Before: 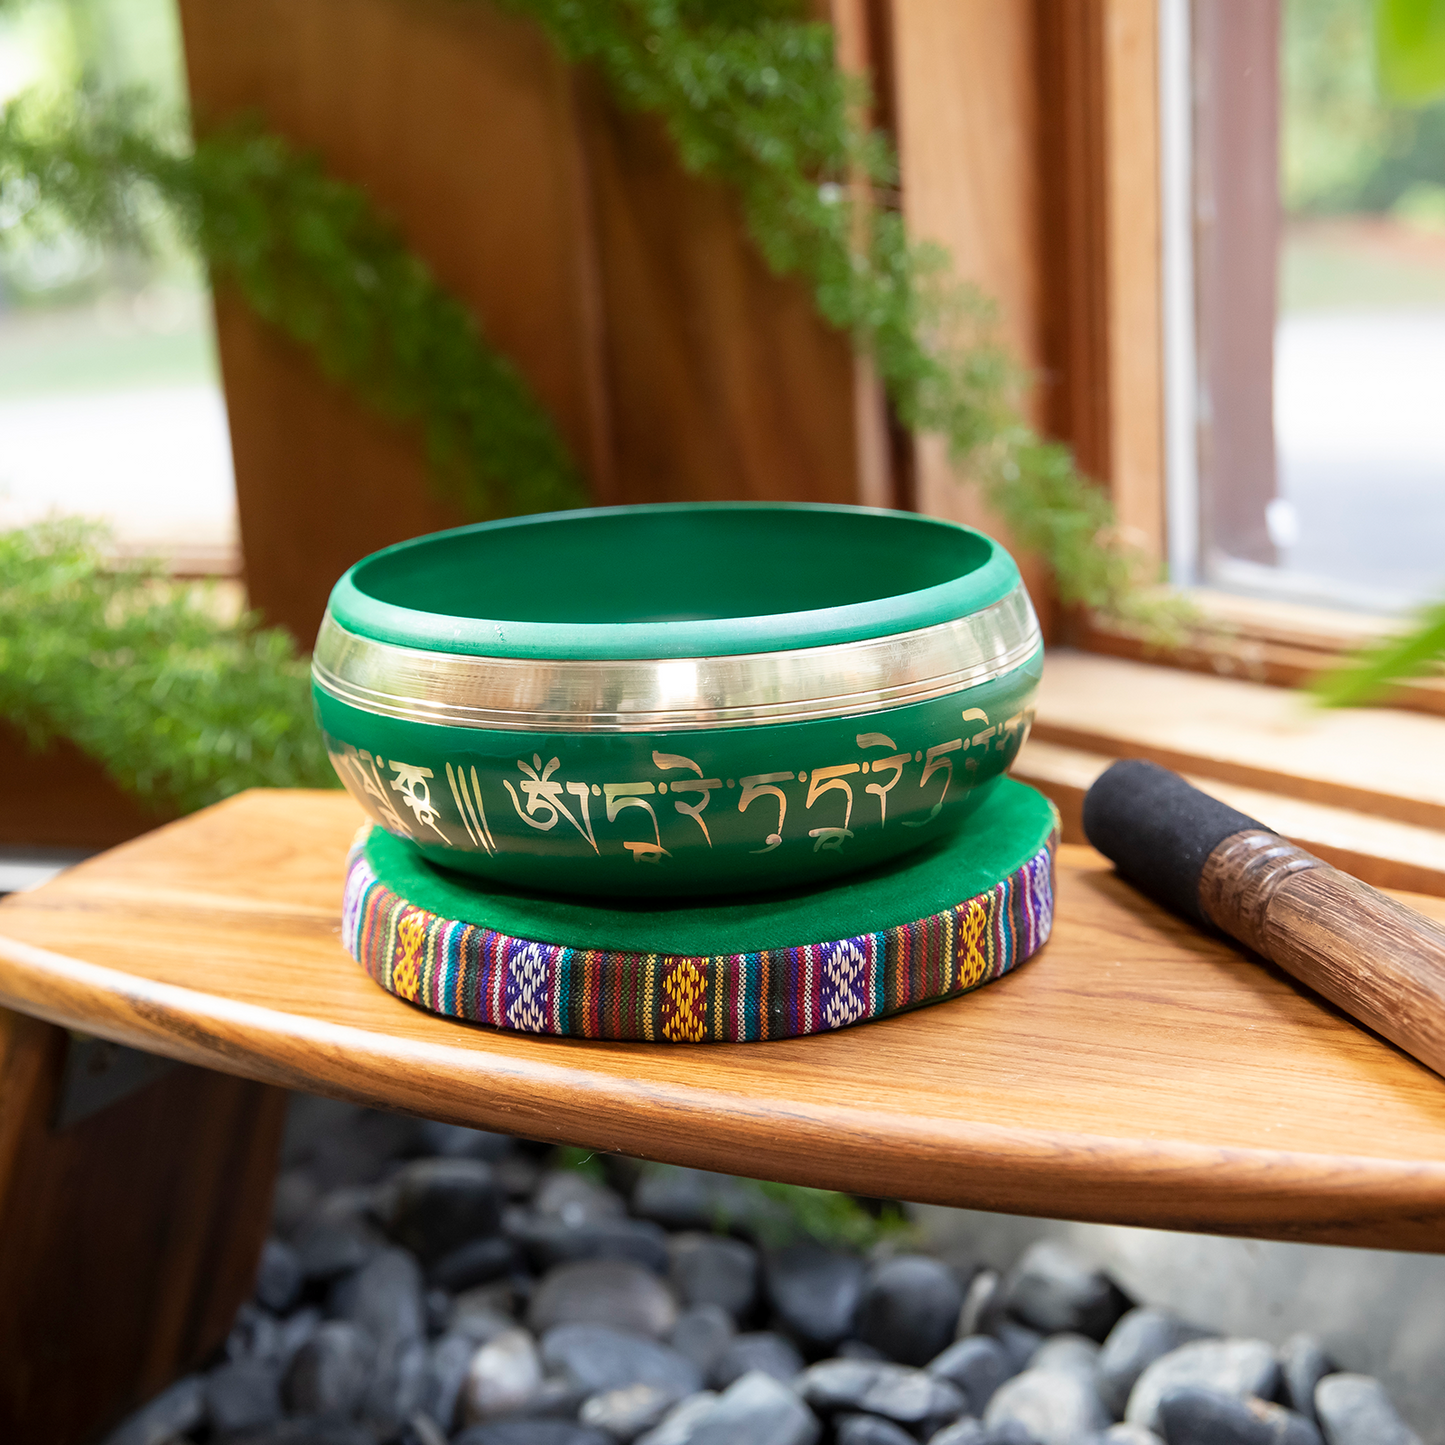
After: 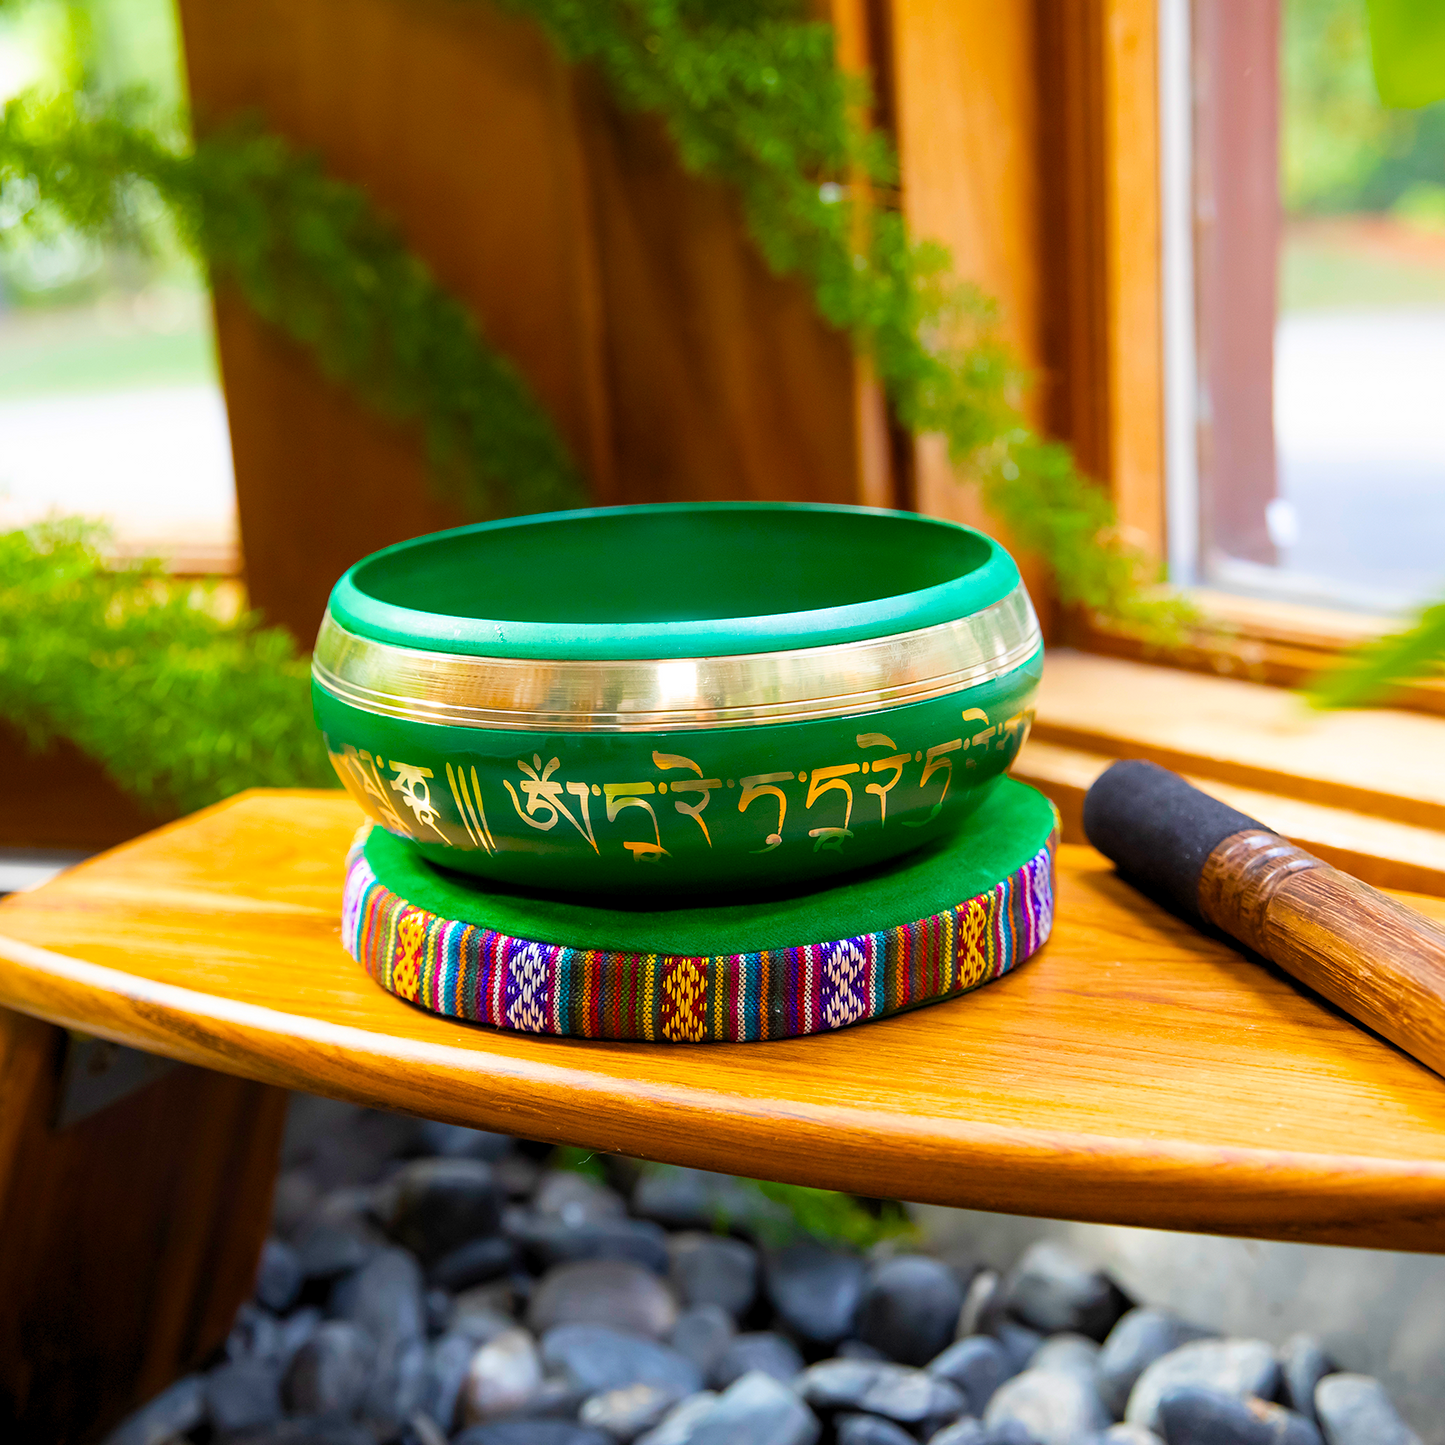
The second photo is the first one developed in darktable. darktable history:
color balance rgb: linear chroma grading › global chroma 25%, perceptual saturation grading › global saturation 50%
levels: levels [0.018, 0.493, 1]
